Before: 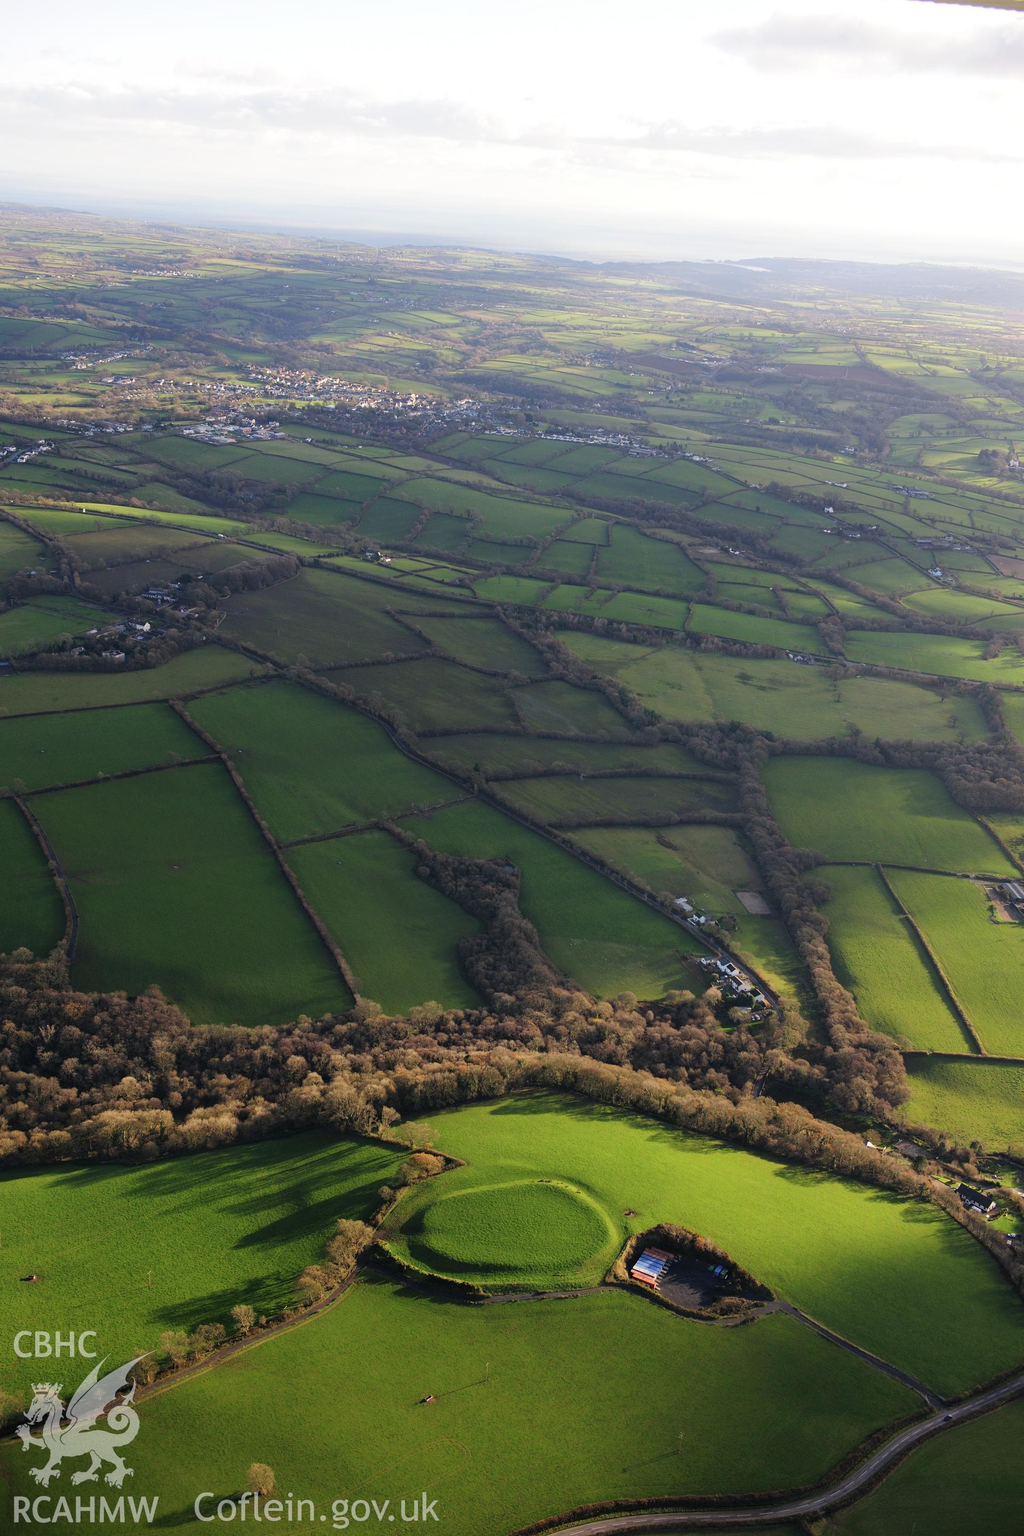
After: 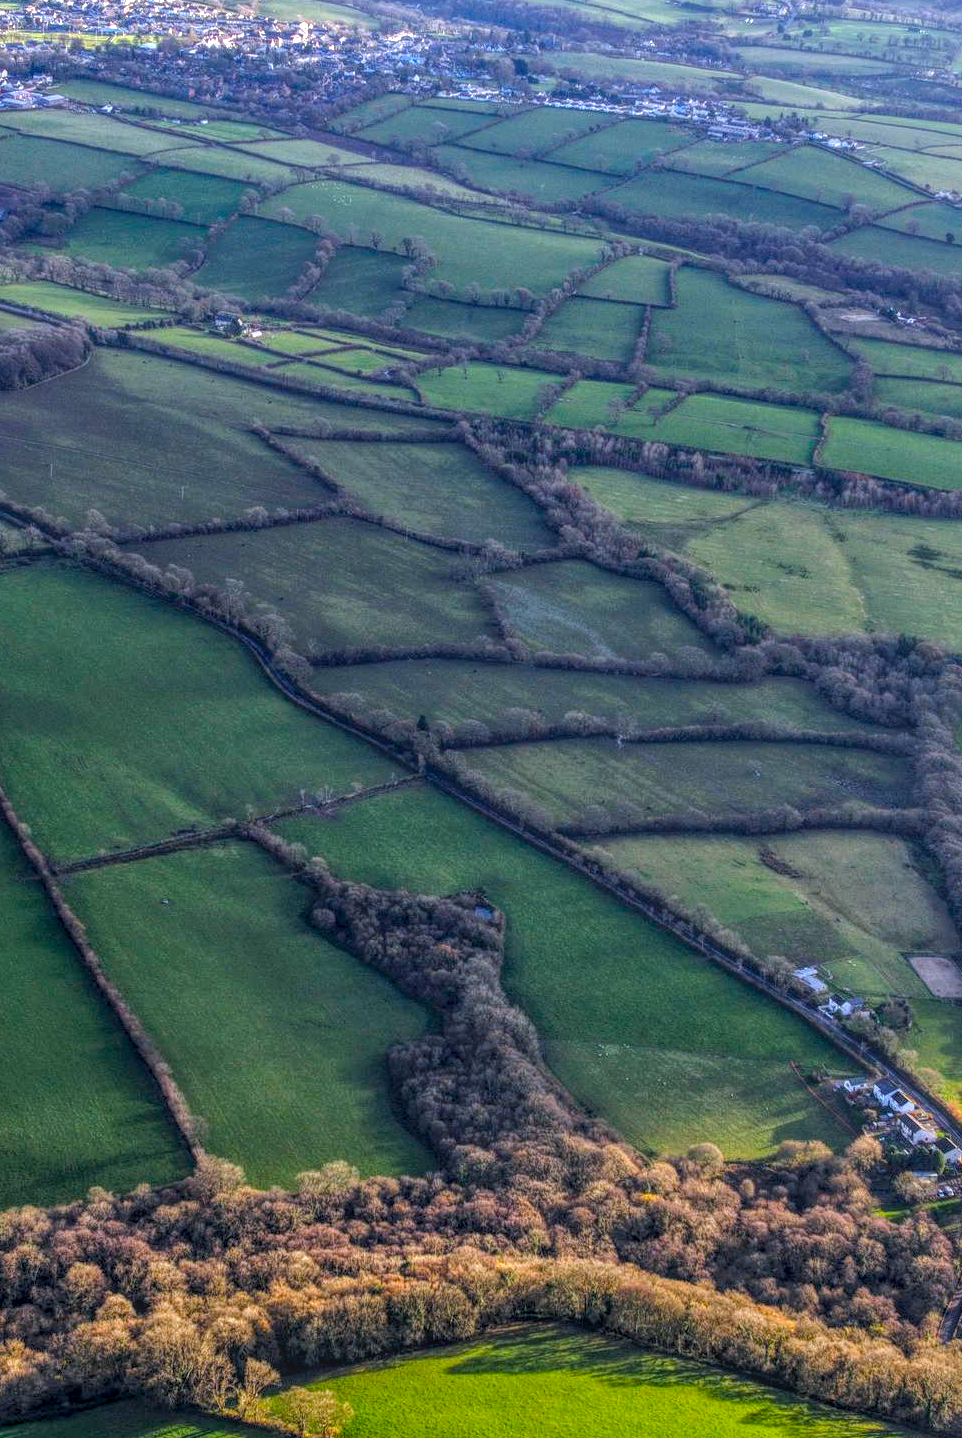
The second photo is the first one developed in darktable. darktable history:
color balance rgb: power › luminance 1.254%, linear chroma grading › global chroma 17.009%, perceptual saturation grading › global saturation 19.441%
crop: left 24.553%, top 24.889%, right 25.325%, bottom 25.155%
local contrast: highlights 20%, shadows 29%, detail 199%, midtone range 0.2
tone equalizer: -8 EV -0.427 EV, -7 EV -0.372 EV, -6 EV -0.334 EV, -5 EV -0.203 EV, -3 EV 0.214 EV, -2 EV 0.32 EV, -1 EV 0.403 EV, +0 EV 0.438 EV, smoothing diameter 24.95%, edges refinement/feathering 13.11, preserve details guided filter
shadows and highlights: shadows 49.06, highlights -40.87, soften with gaussian
contrast equalizer: y [[0.586, 0.584, 0.576, 0.565, 0.552, 0.539], [0.5 ×6], [0.97, 0.959, 0.919, 0.859, 0.789, 0.717], [0 ×6], [0 ×6]]
color calibration: illuminant custom, x 0.371, y 0.382, temperature 4283.12 K
exposure: exposure 0.216 EV, compensate highlight preservation false
